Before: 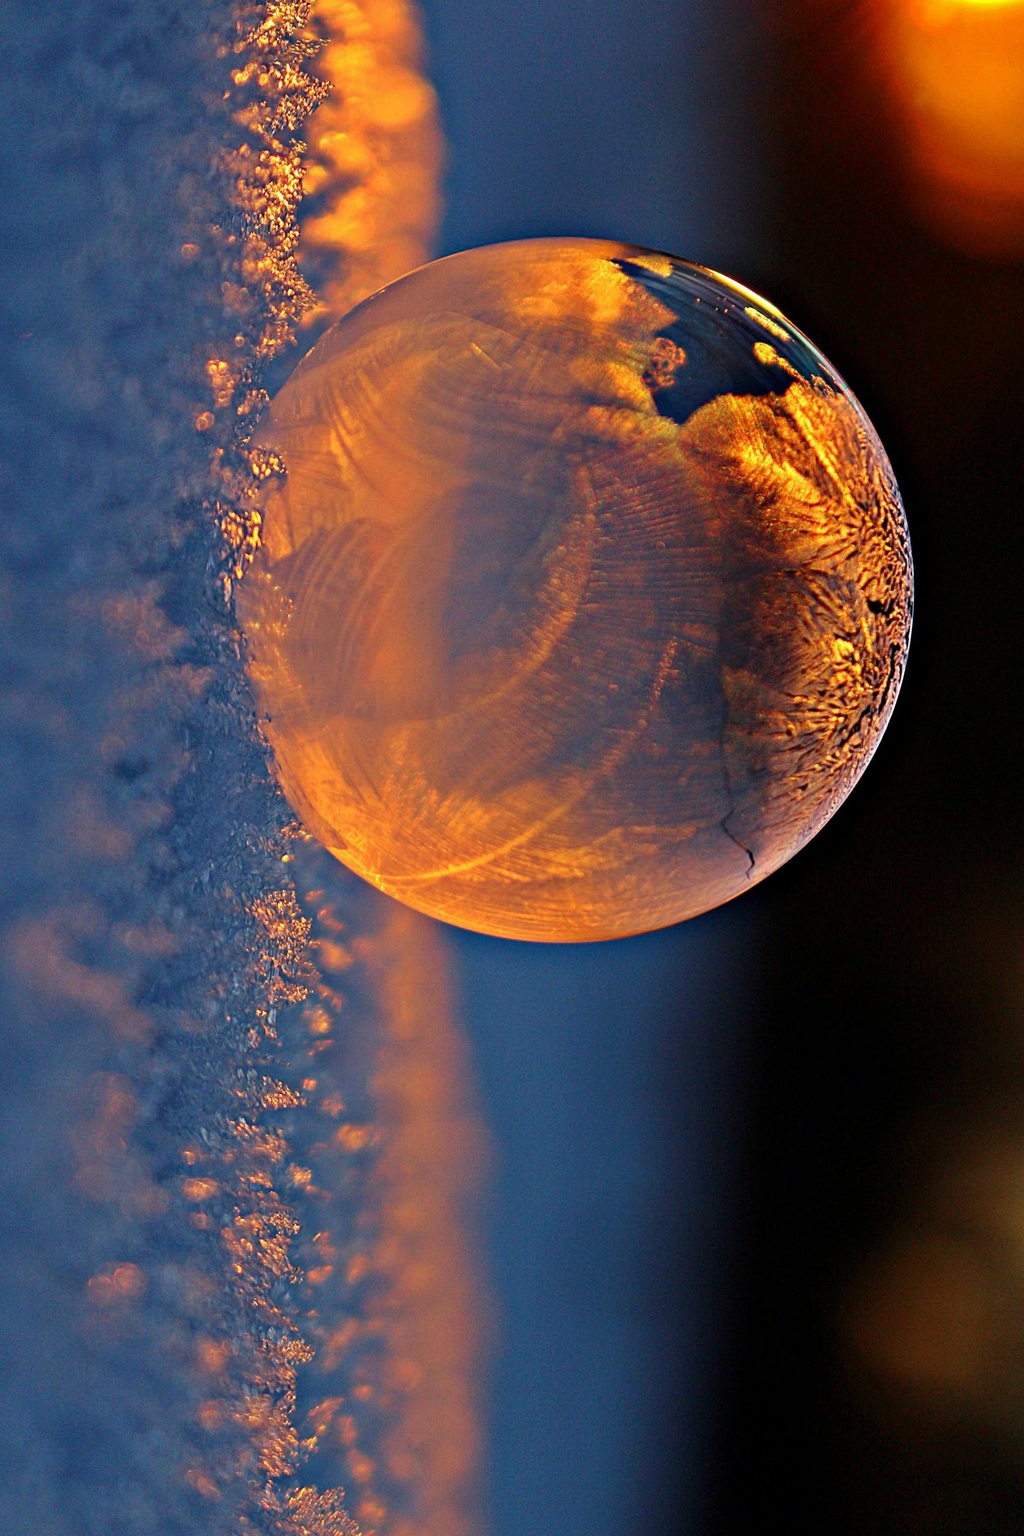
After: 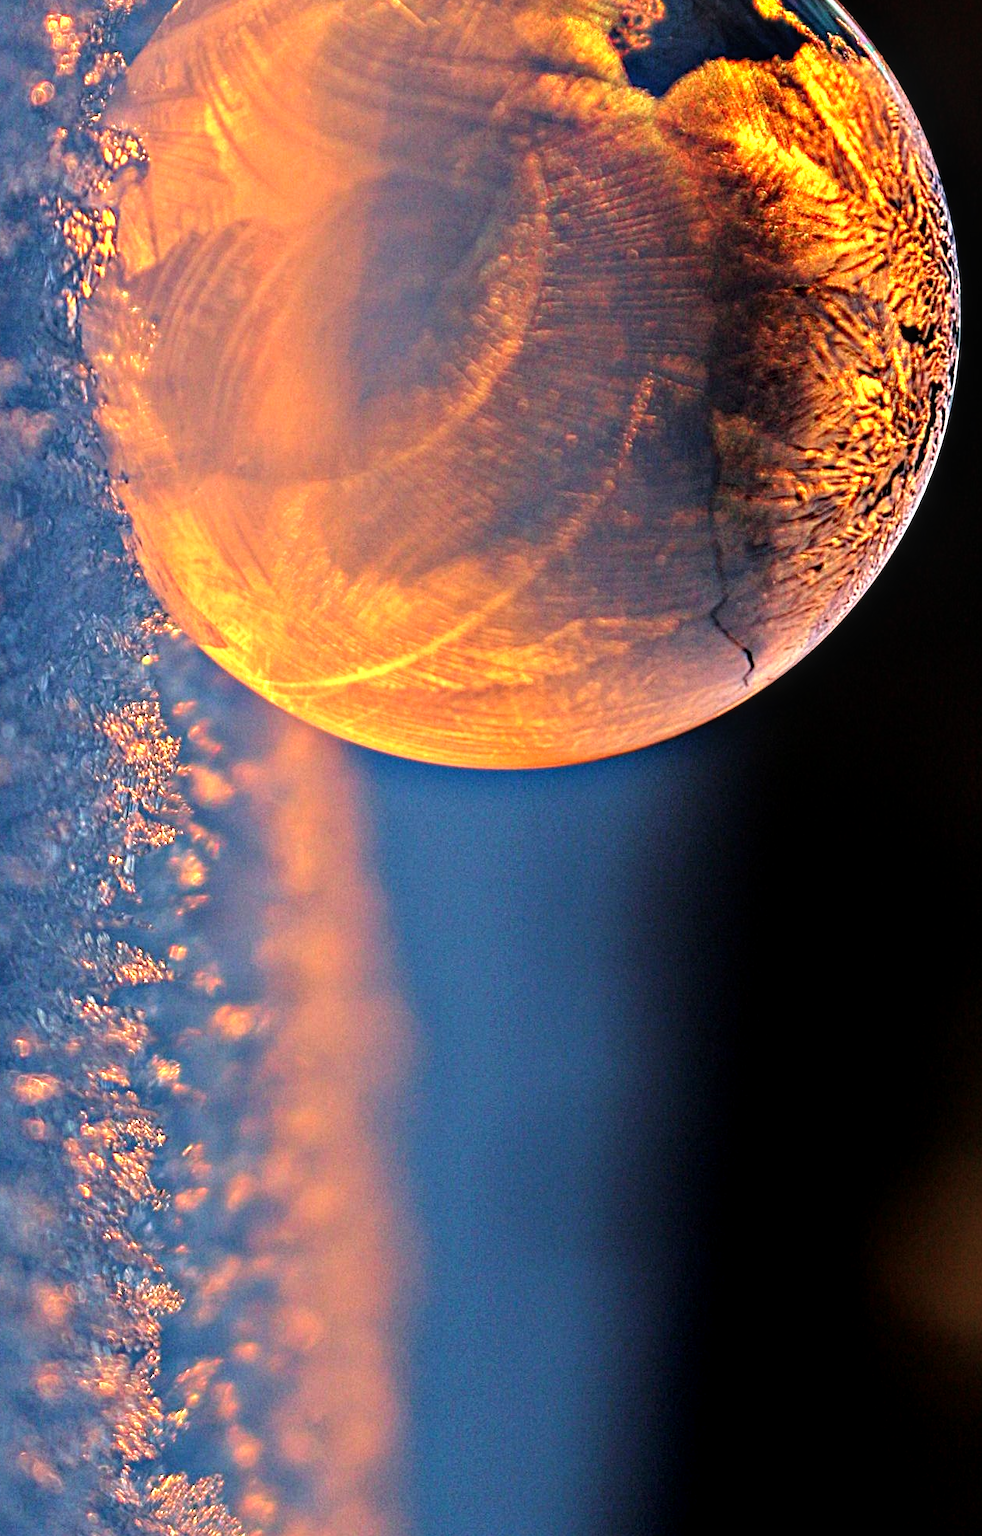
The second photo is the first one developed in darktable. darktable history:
crop: left 16.825%, top 22.744%, right 9.068%
local contrast: on, module defaults
tone equalizer: -8 EV -1.11 EV, -7 EV -0.99 EV, -6 EV -0.902 EV, -5 EV -0.564 EV, -3 EV 0.576 EV, -2 EV 0.85 EV, -1 EV 1 EV, +0 EV 1.08 EV
